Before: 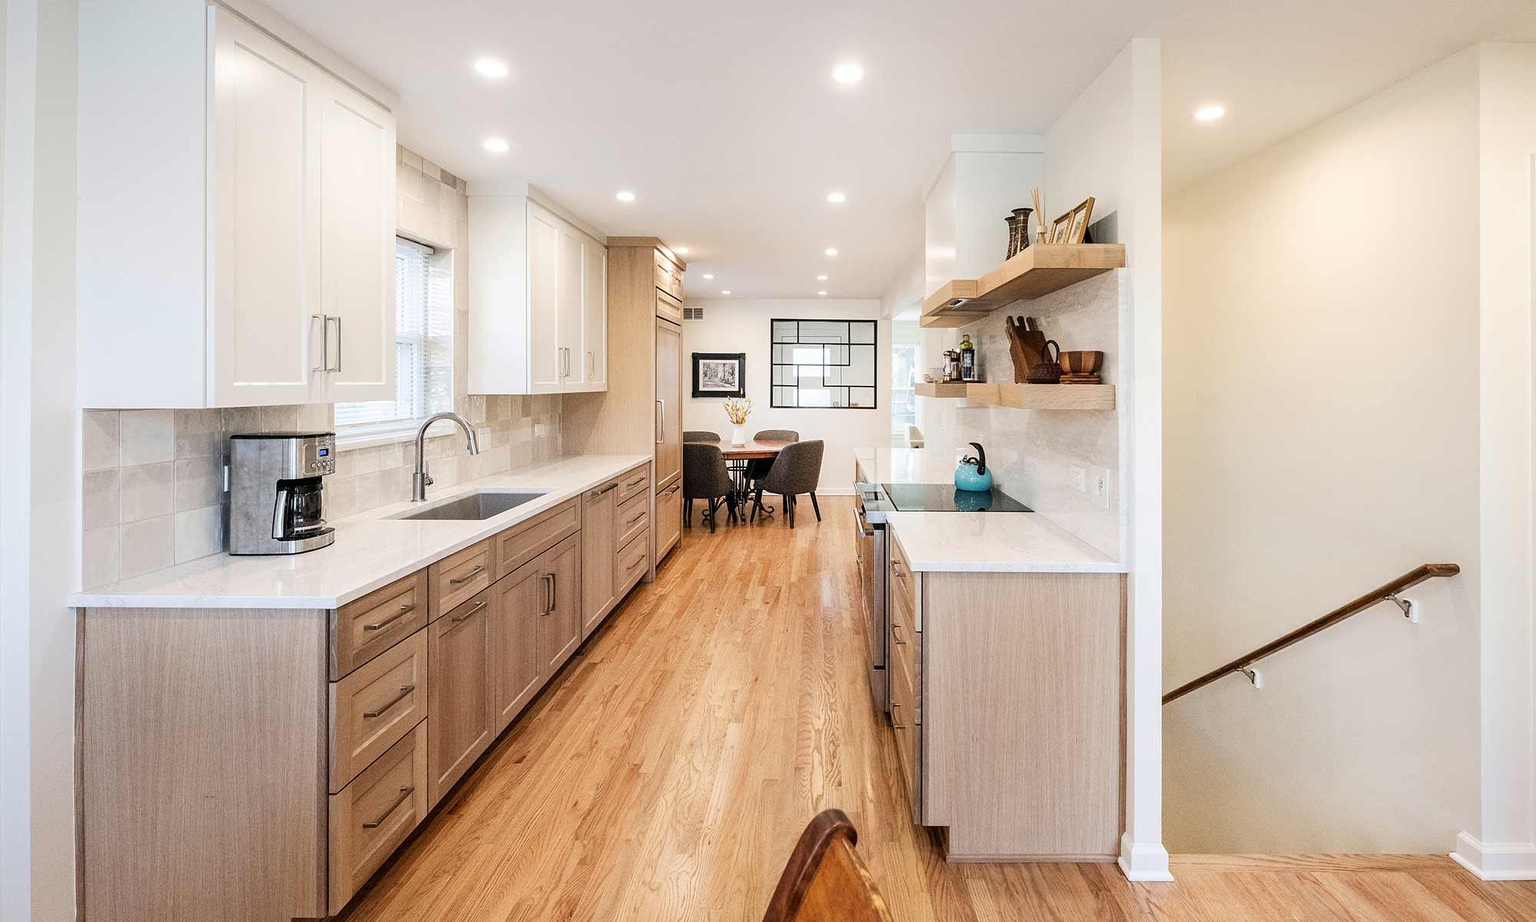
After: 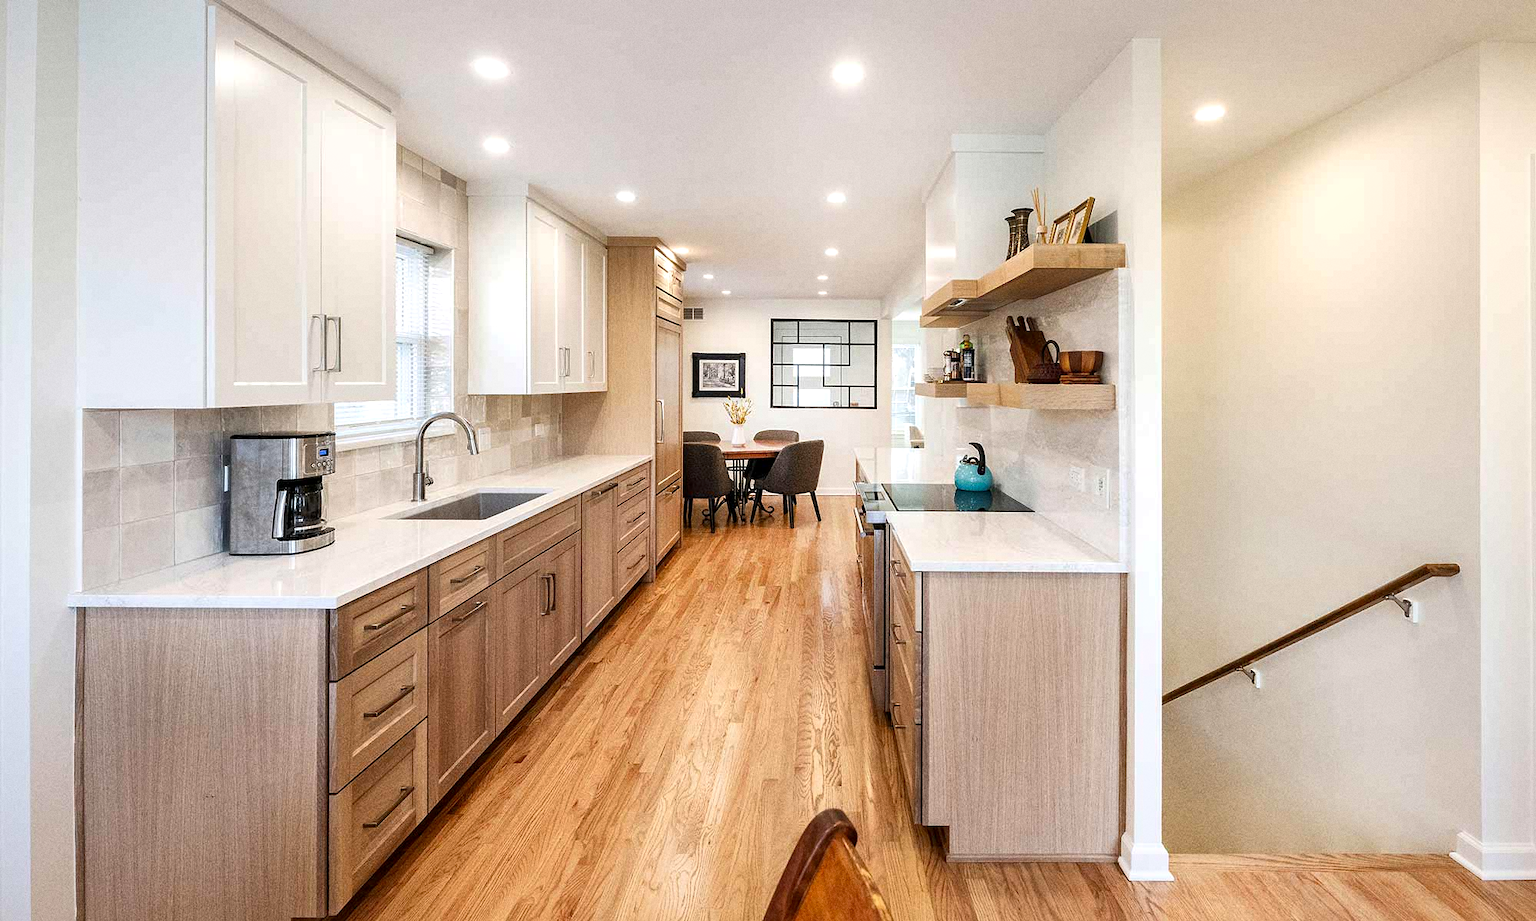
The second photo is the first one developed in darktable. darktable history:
local contrast: mode bilateral grid, contrast 20, coarseness 100, detail 150%, midtone range 0.2
grain: coarseness 0.47 ISO
contrast brightness saturation: contrast 0.04, saturation 0.16
